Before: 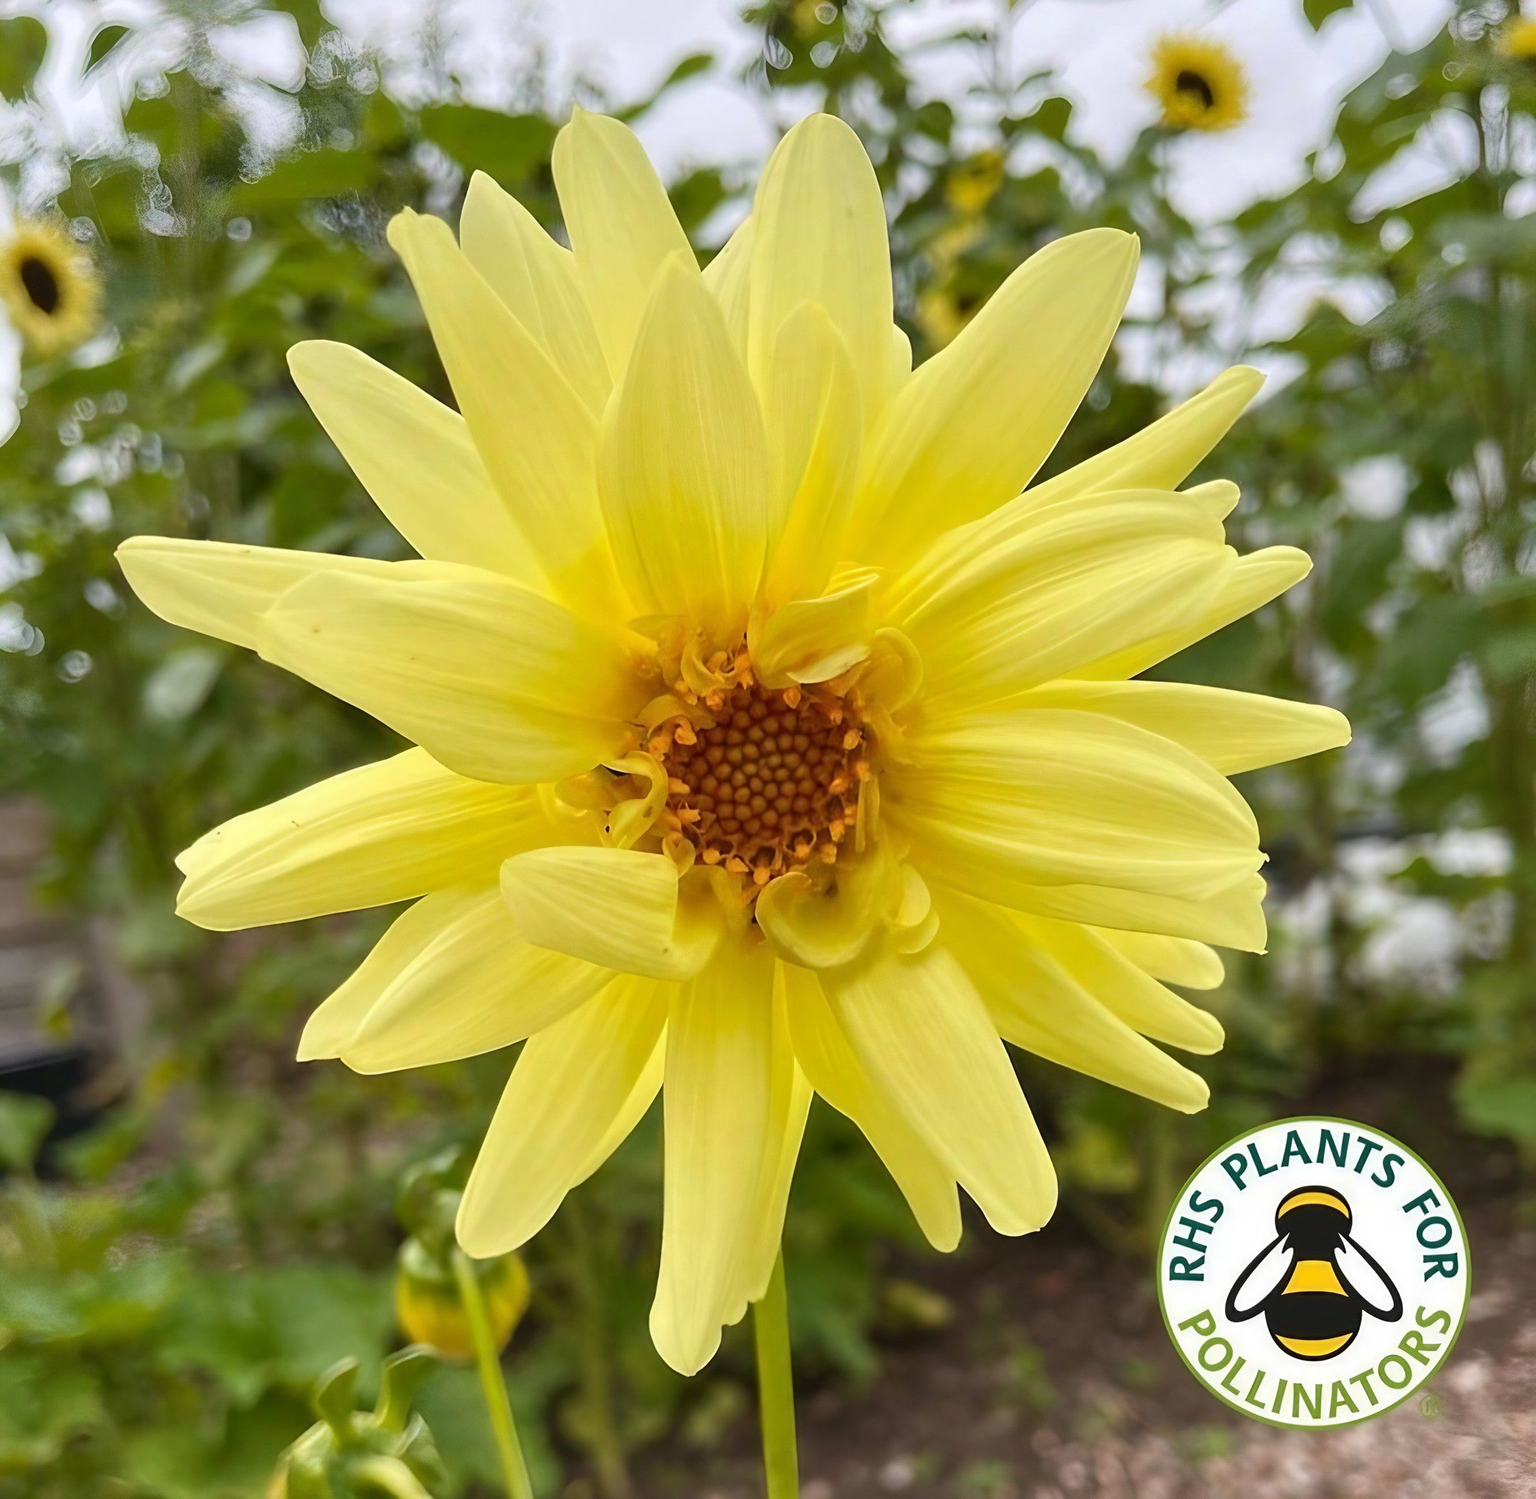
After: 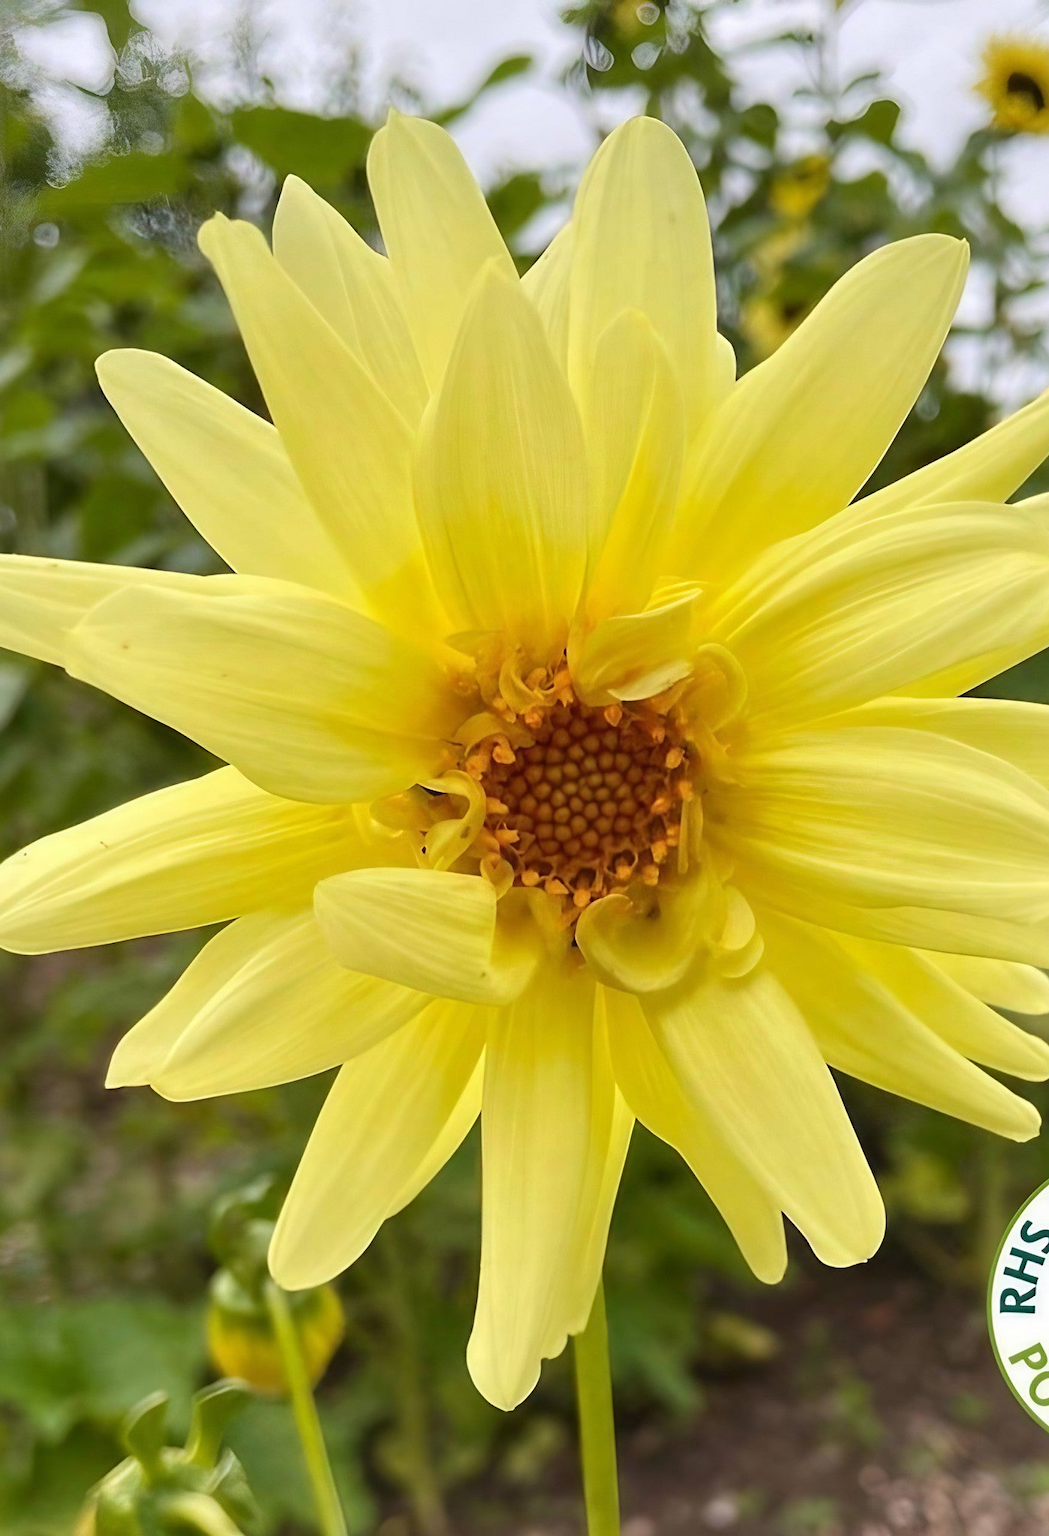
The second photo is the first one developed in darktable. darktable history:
crop and rotate: left 12.648%, right 20.685%
tone equalizer: on, module defaults
